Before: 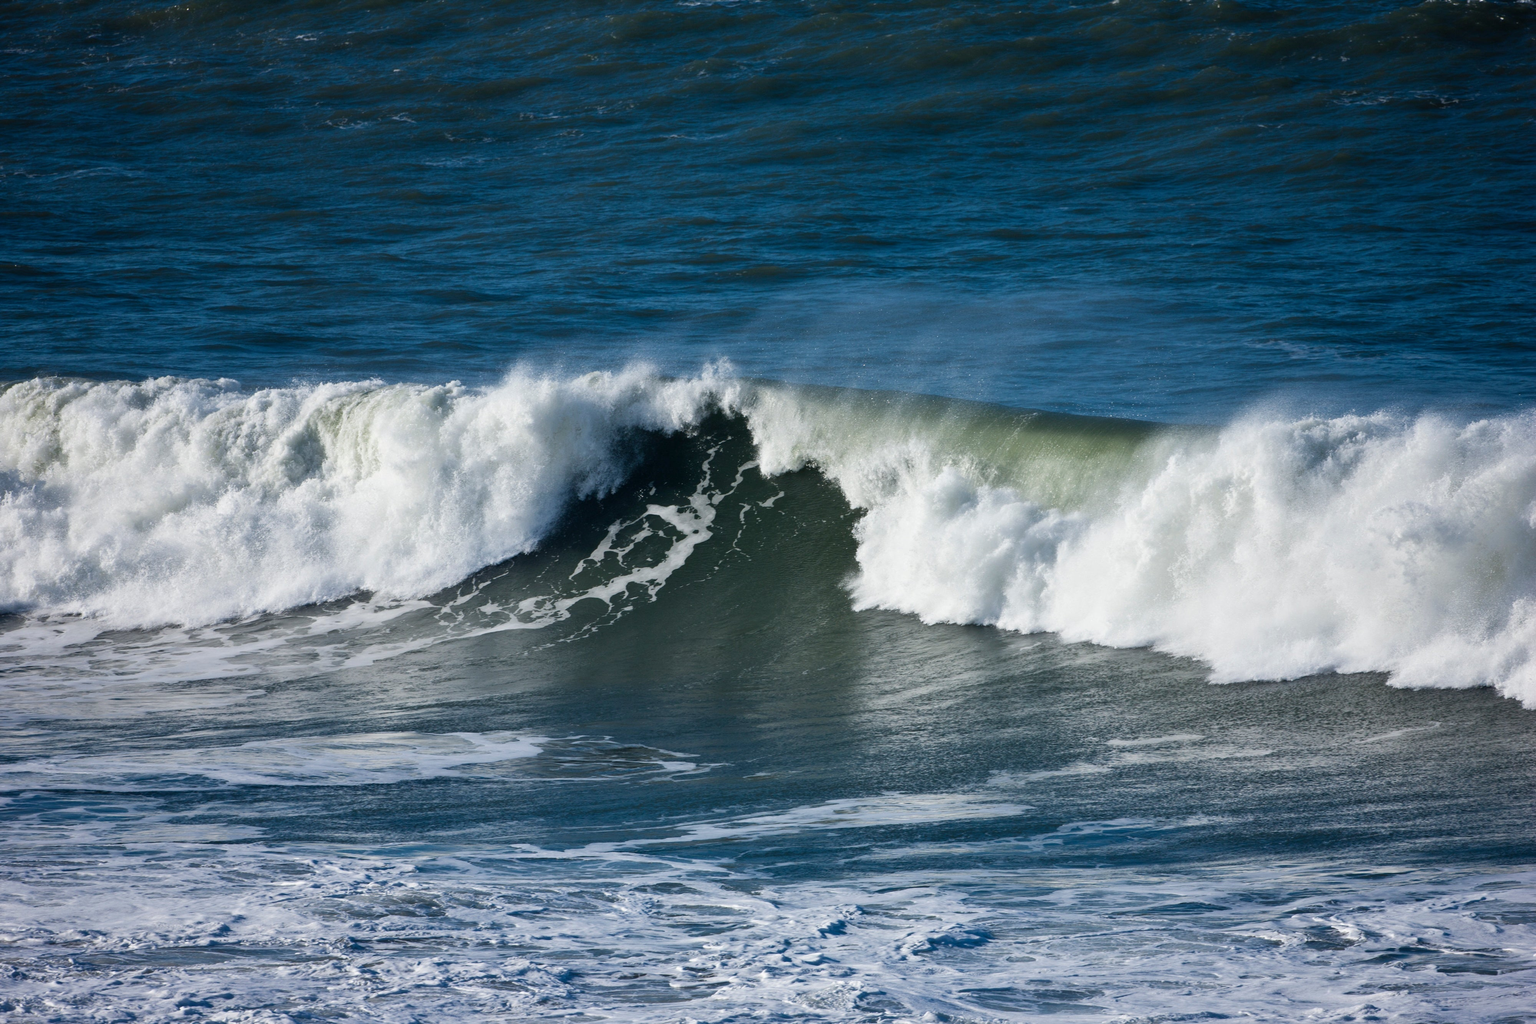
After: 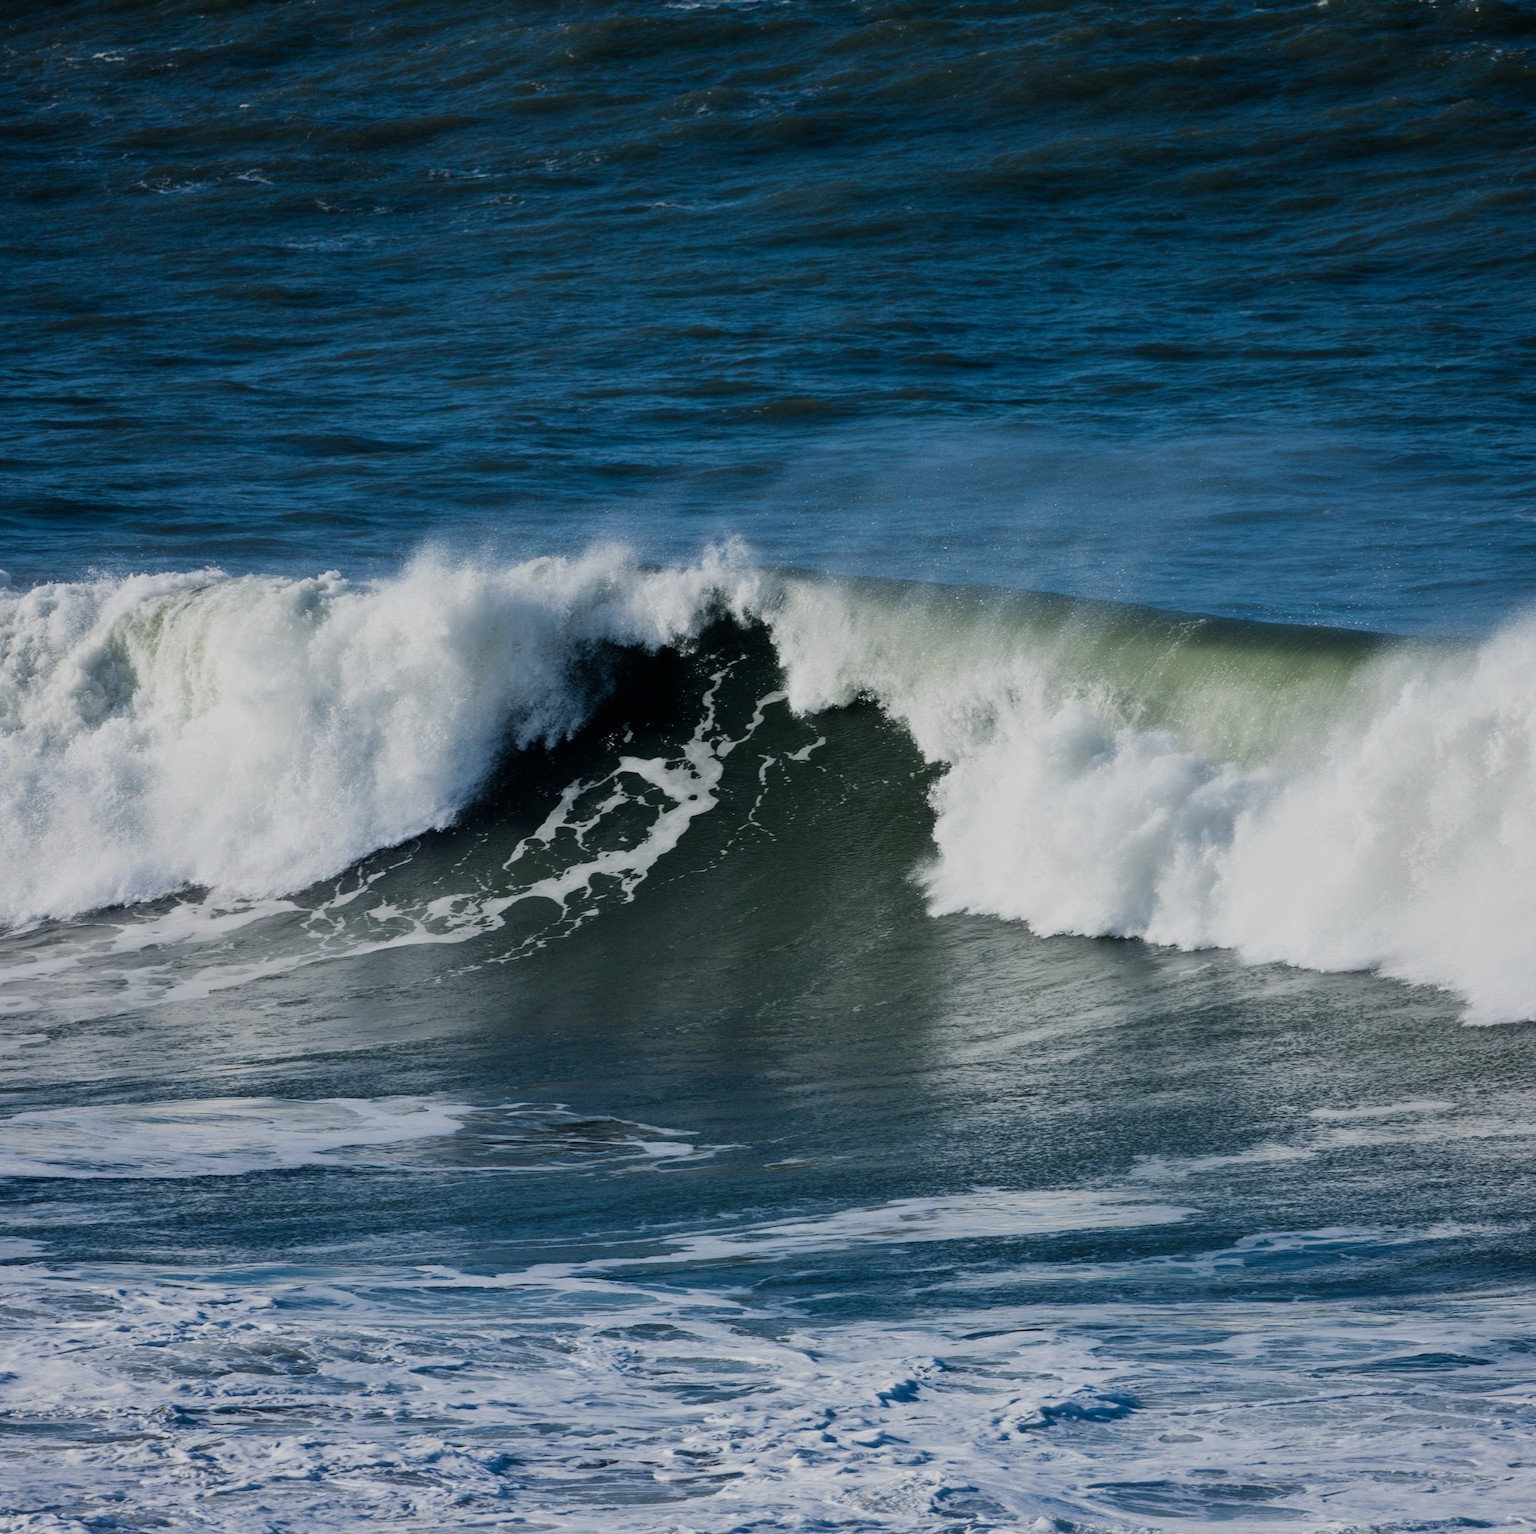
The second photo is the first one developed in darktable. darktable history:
filmic rgb: black relative exposure -7.65 EV, white relative exposure 4.56 EV, threshold 3.05 EV, hardness 3.61, enable highlight reconstruction true
crop and rotate: left 15.24%, right 18.078%
